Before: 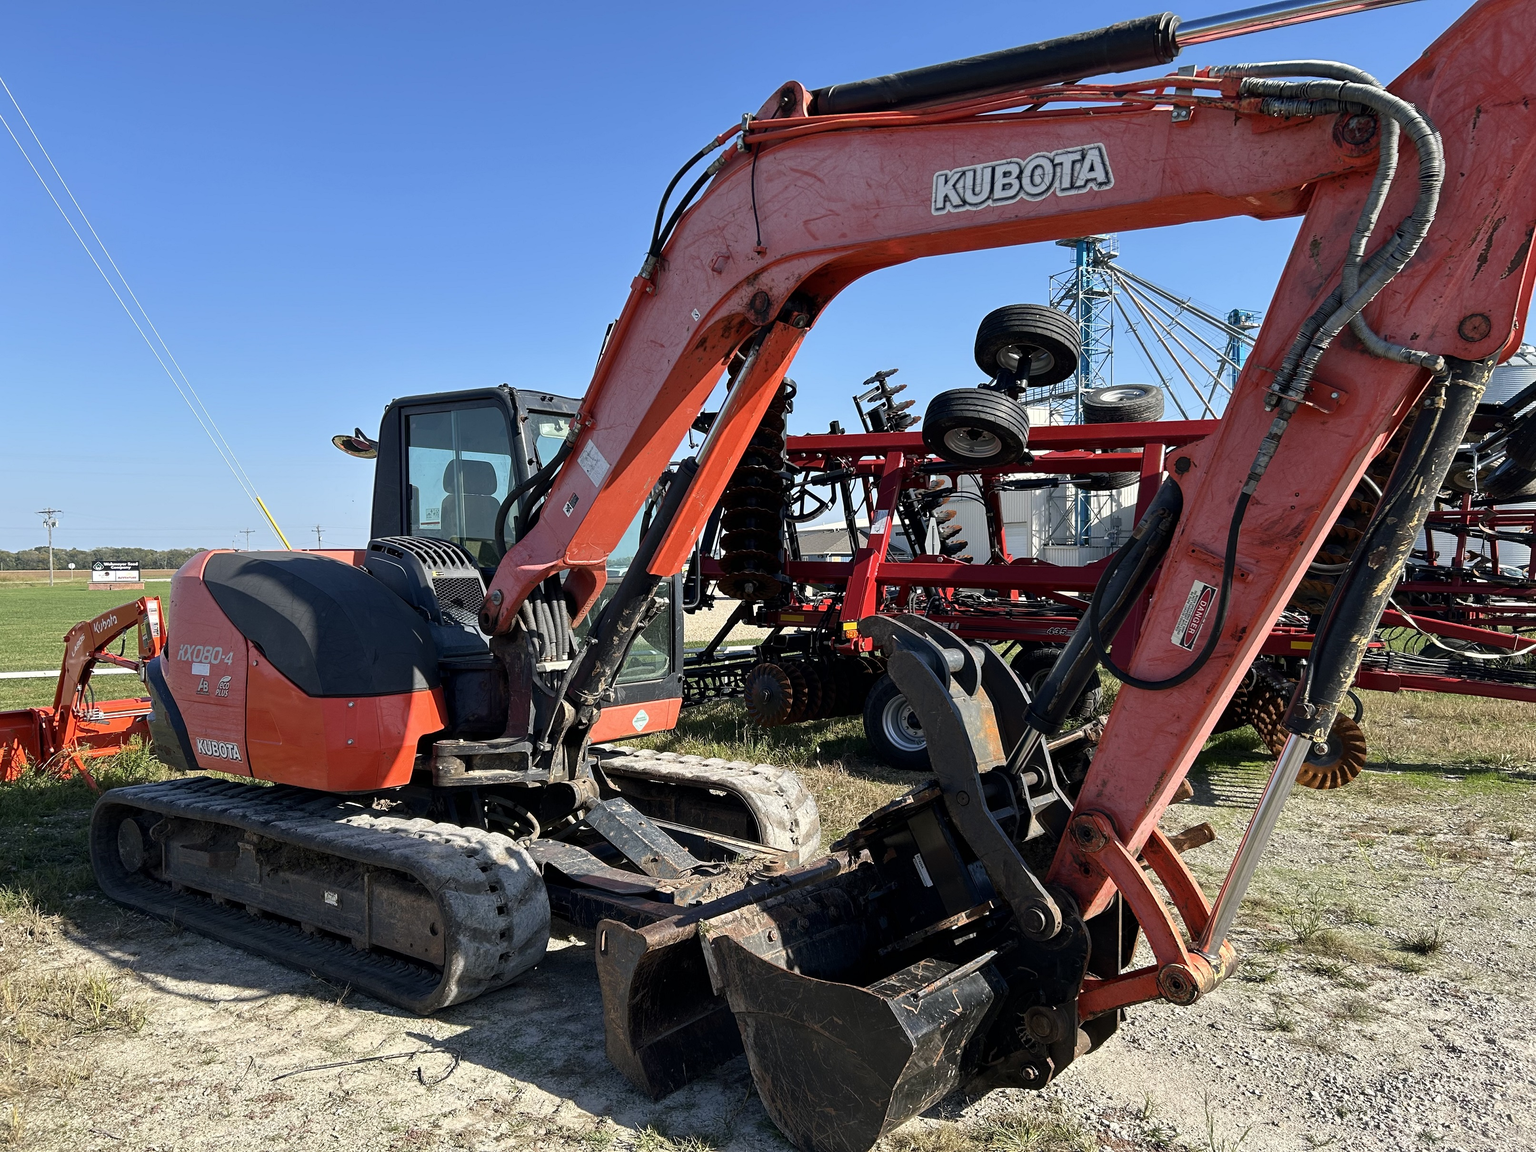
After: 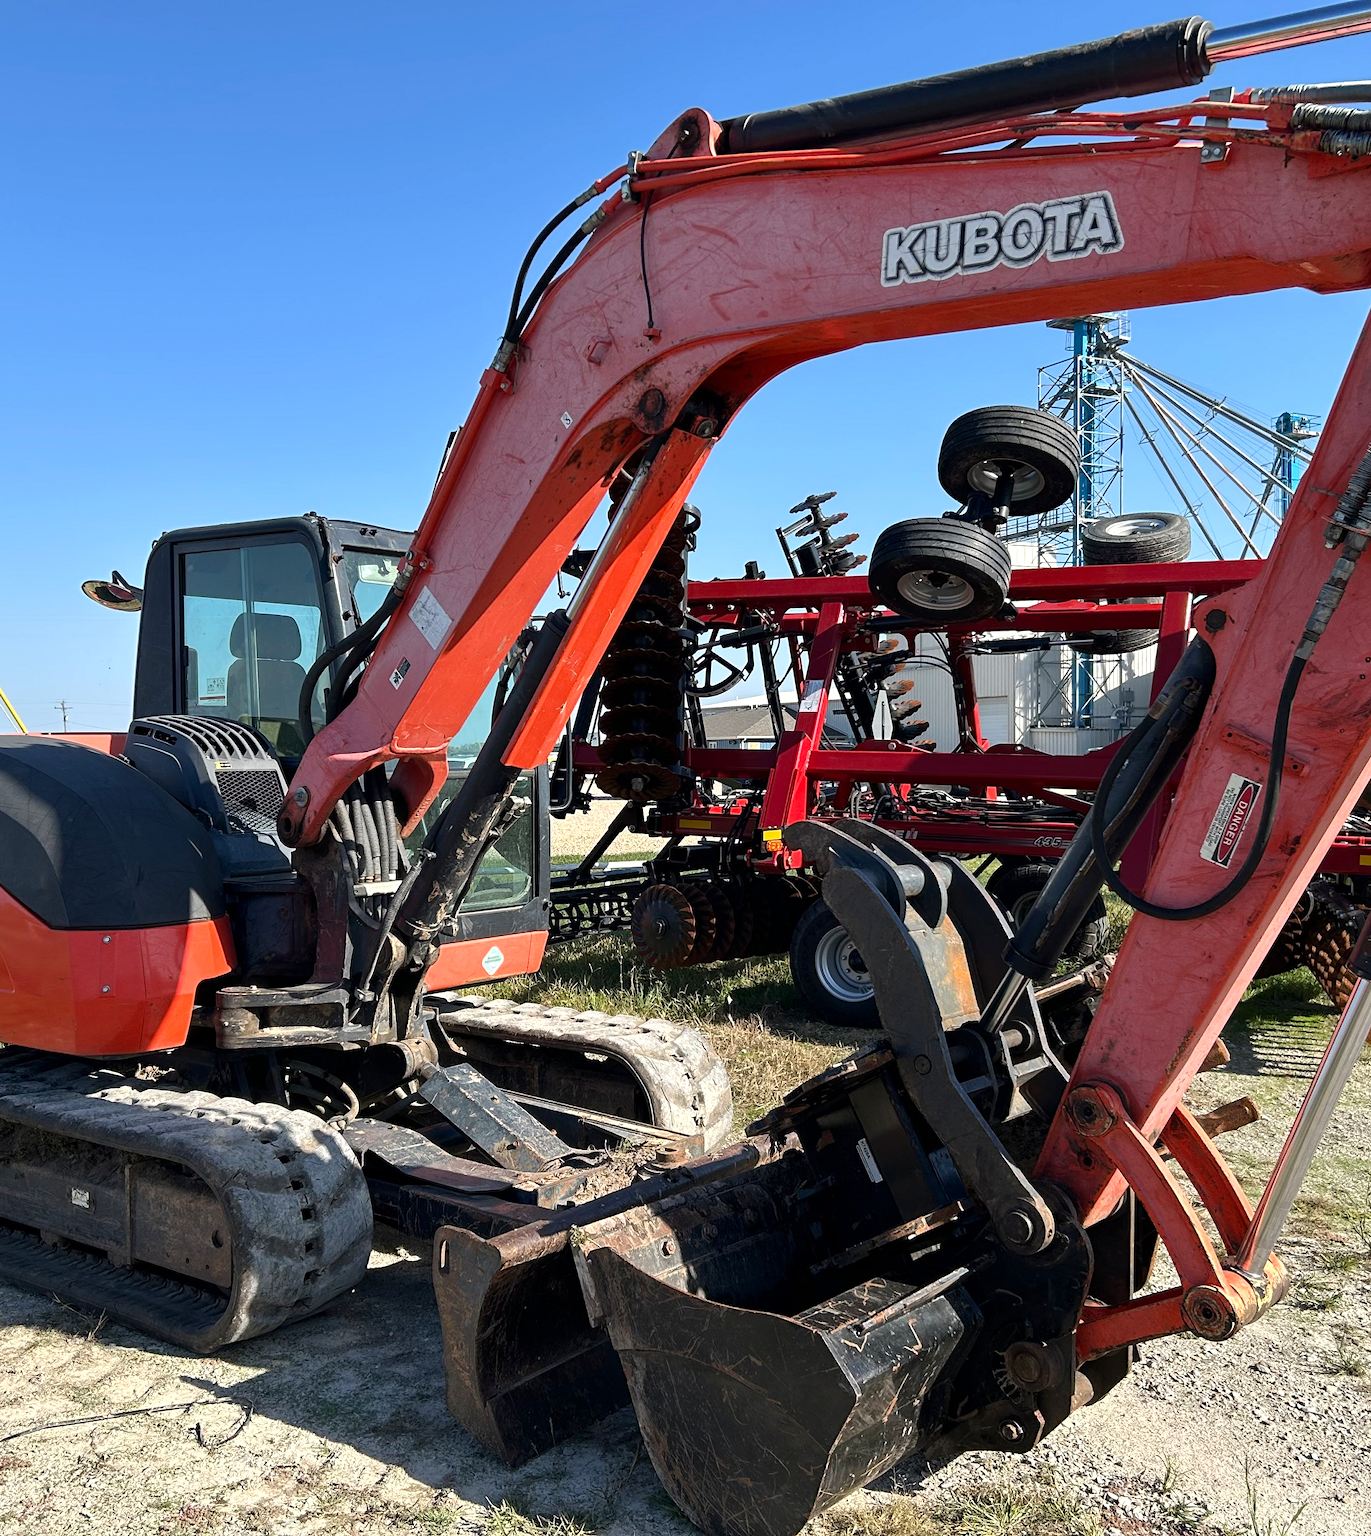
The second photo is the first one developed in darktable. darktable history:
exposure: exposure 0.168 EV, compensate exposure bias true, compensate highlight preservation false
crop and rotate: left 17.651%, right 15.351%
